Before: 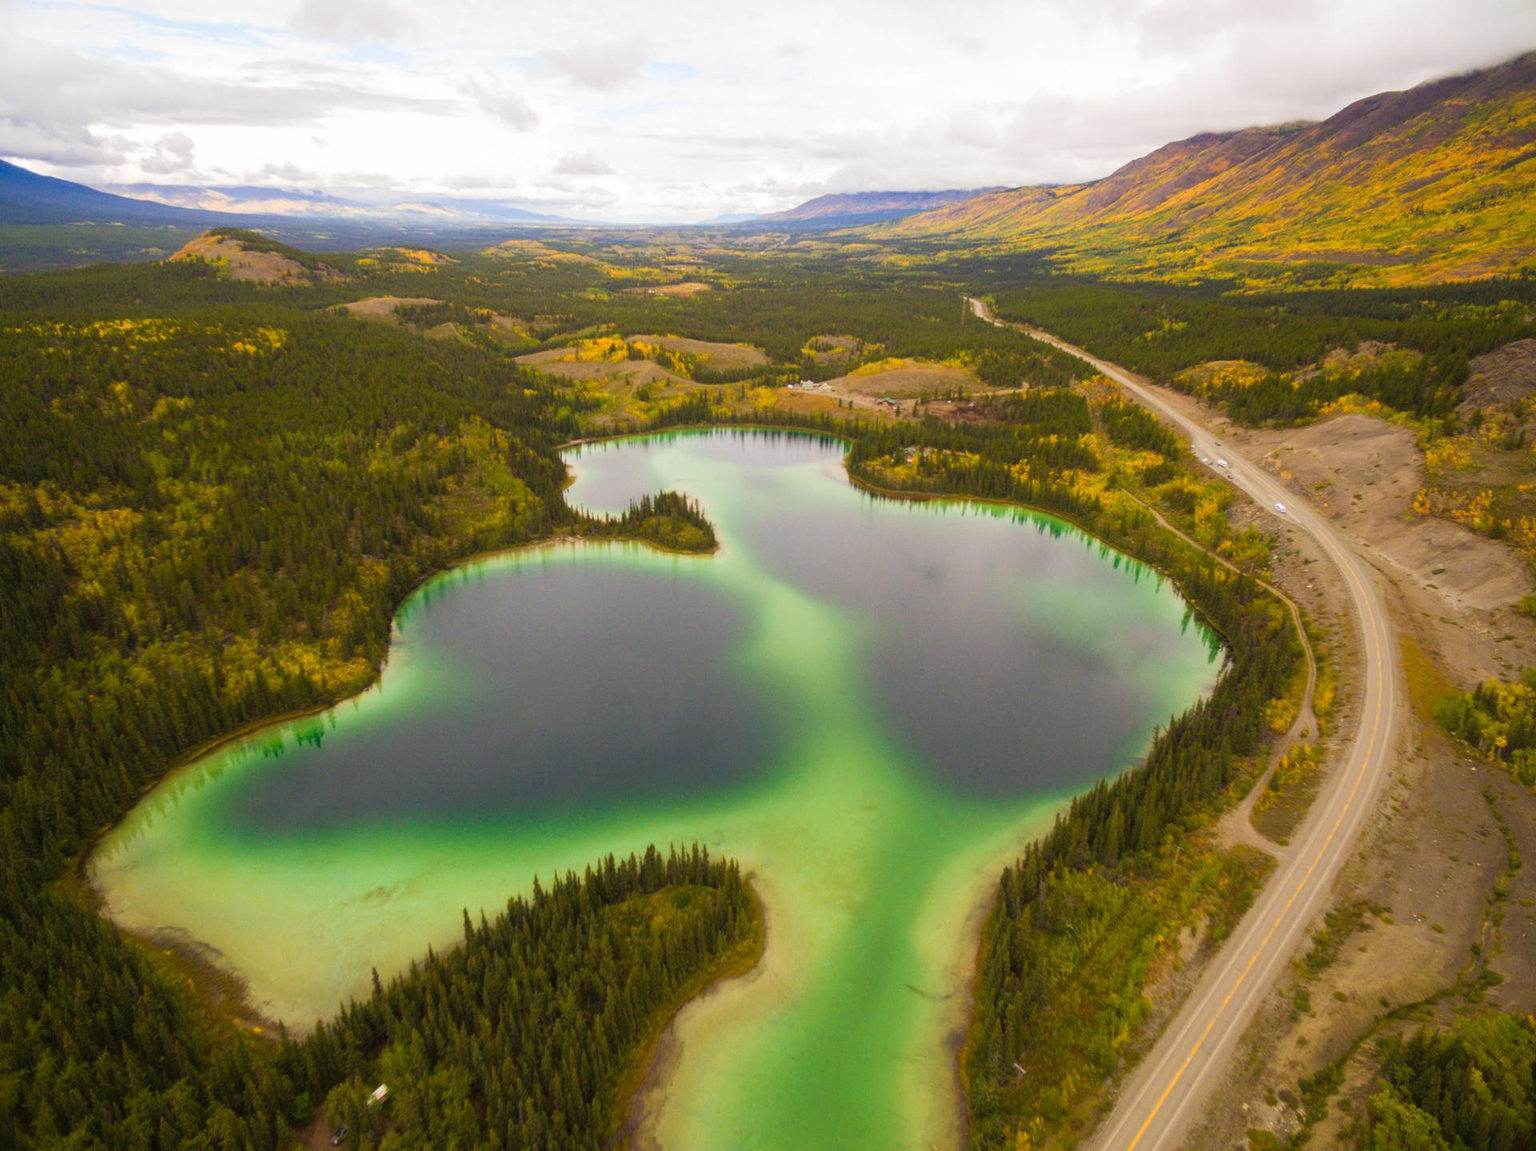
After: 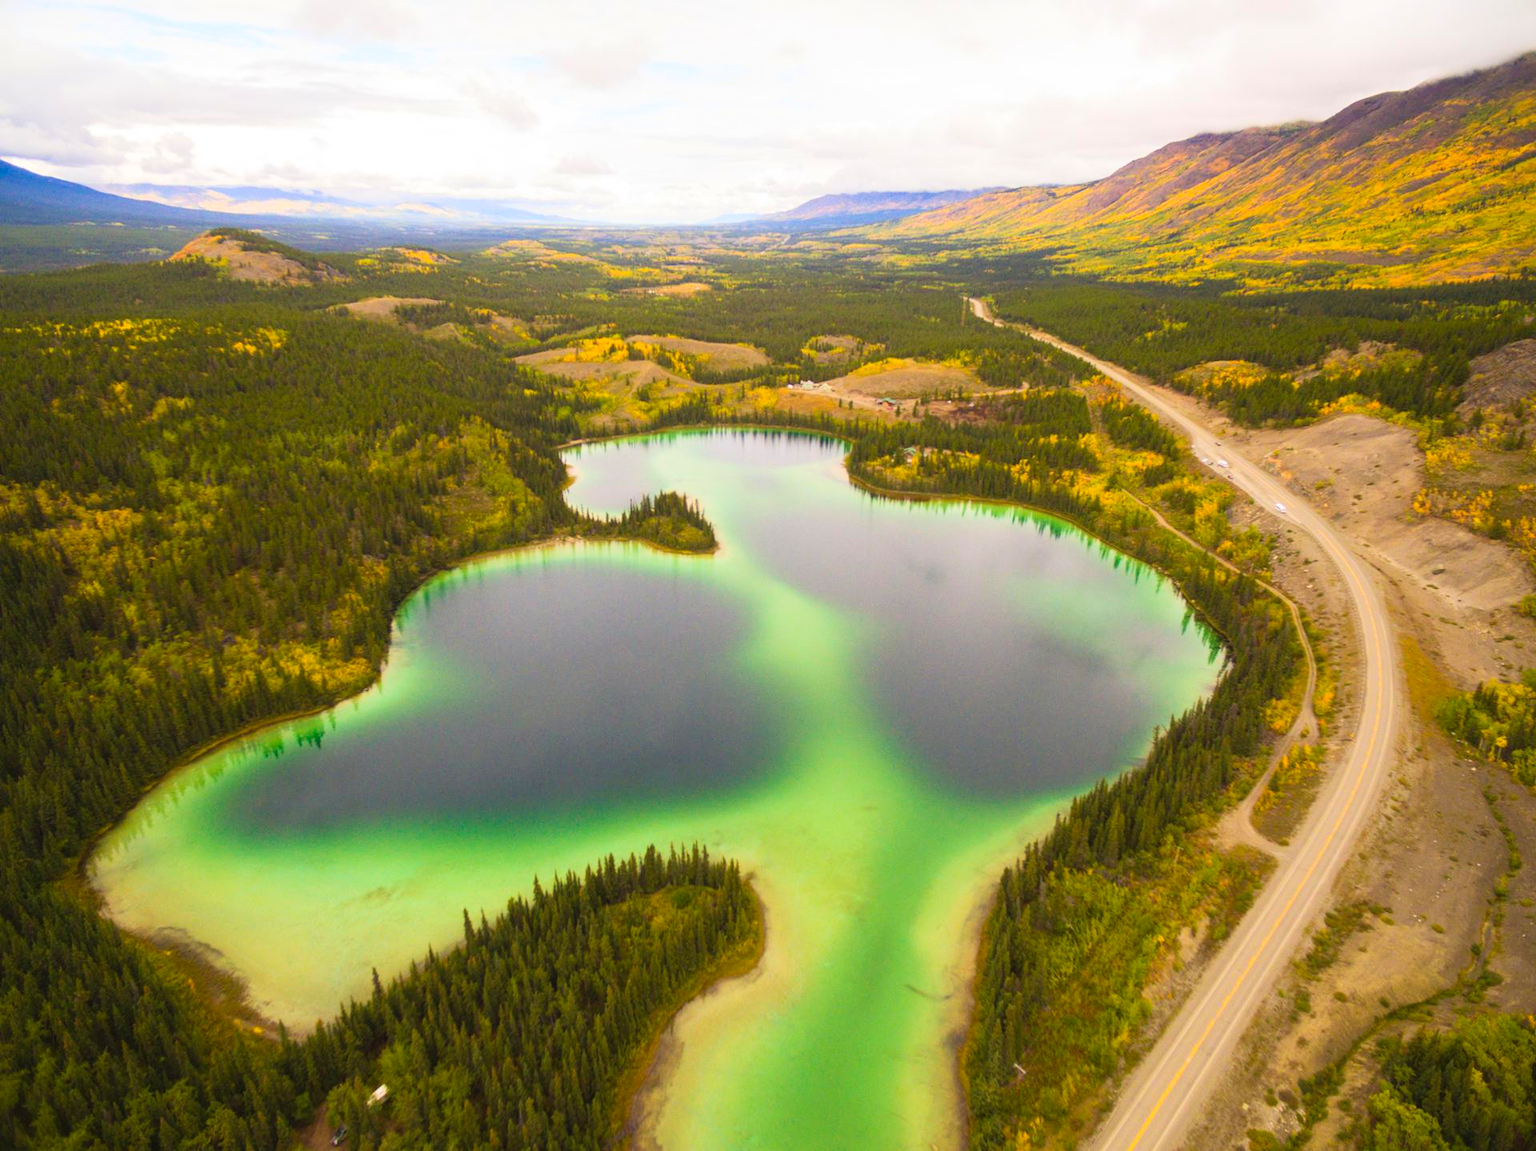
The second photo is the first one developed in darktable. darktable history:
contrast brightness saturation: contrast 0.199, brightness 0.169, saturation 0.217
